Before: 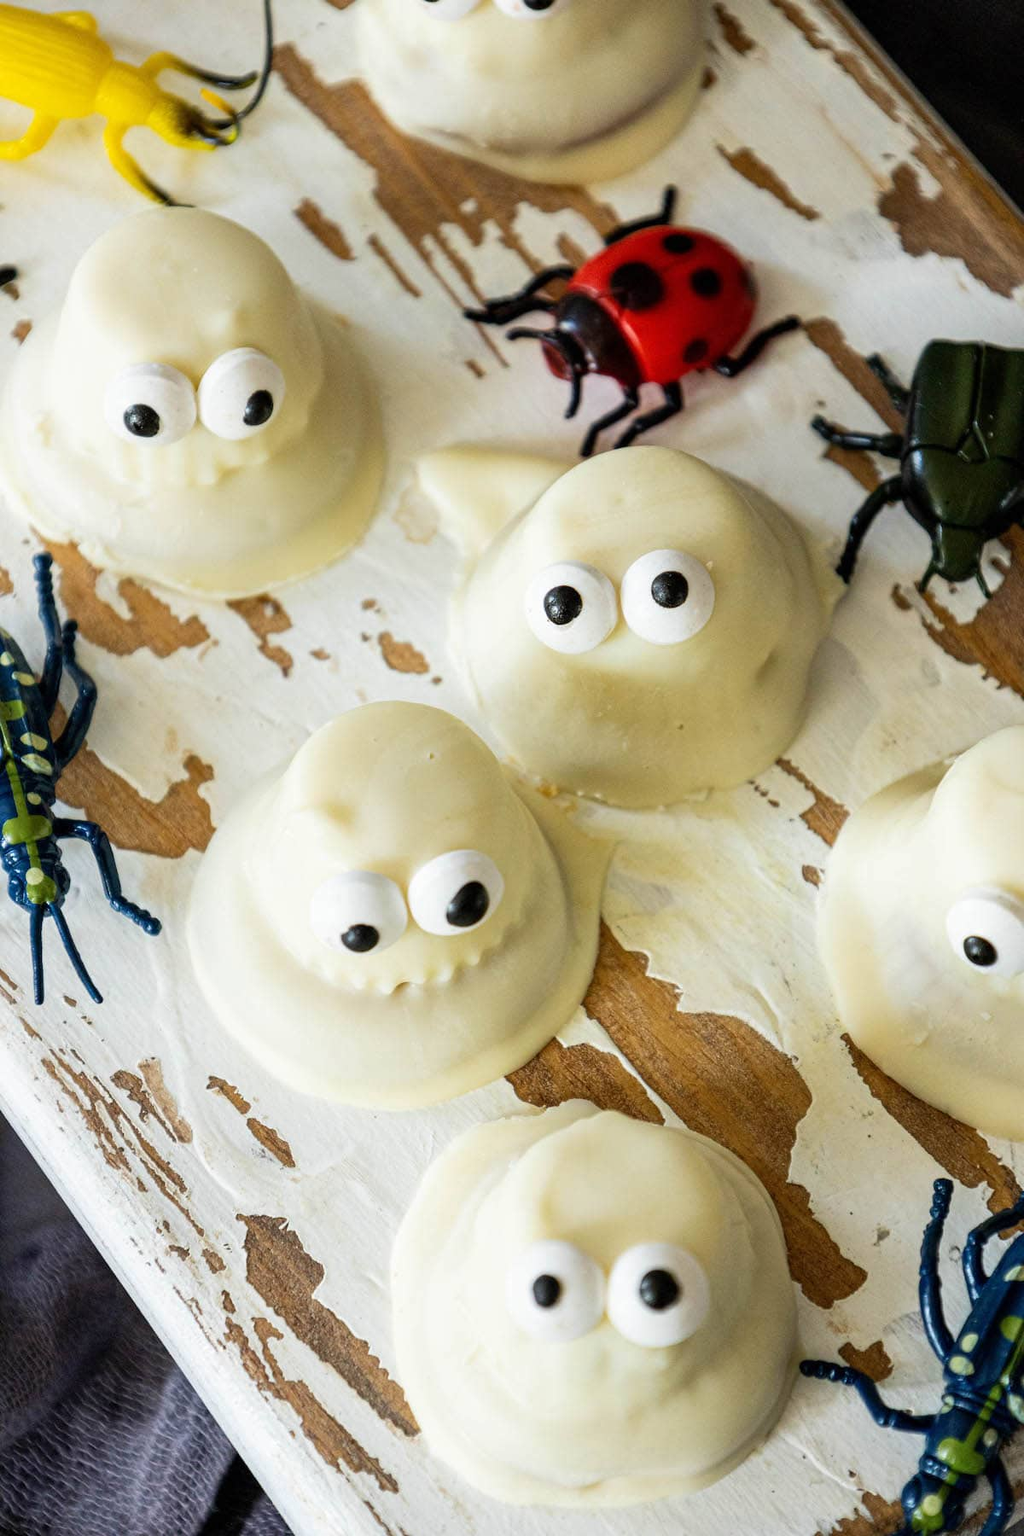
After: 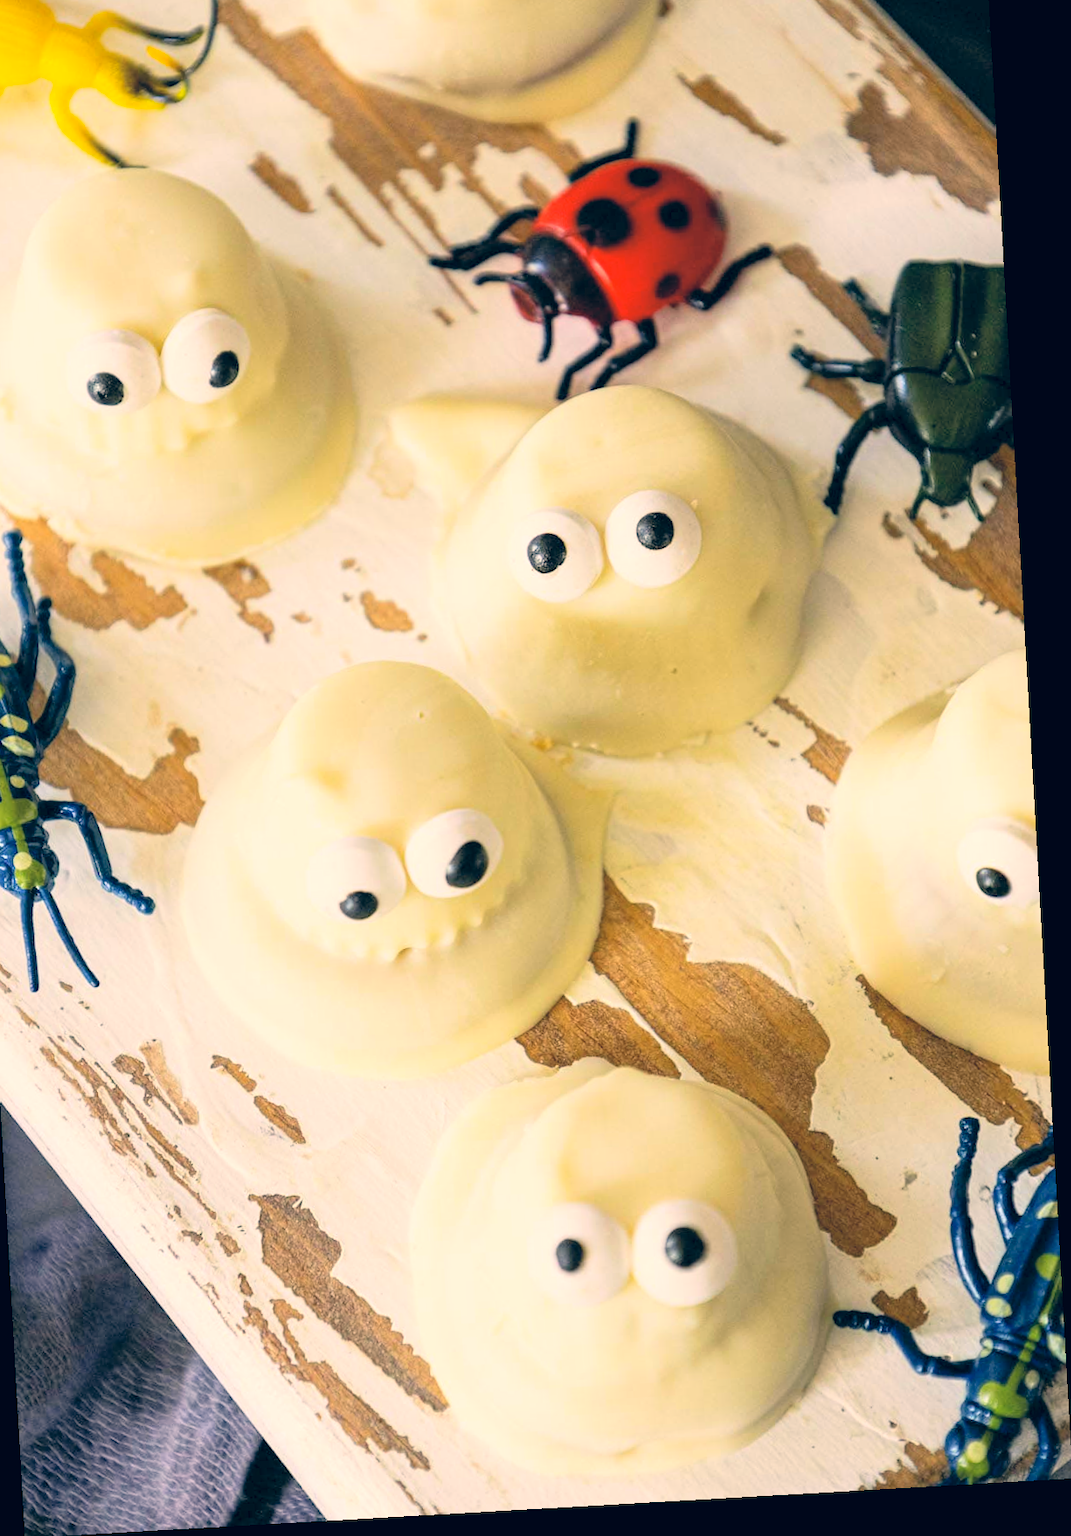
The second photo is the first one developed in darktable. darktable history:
color correction: highlights a* 10.27, highlights b* 14.81, shadows a* -10.32, shadows b* -14.91
contrast brightness saturation: contrast 0.1, brightness 0.316, saturation 0.145
crop and rotate: angle 3.25°, left 5.651%, top 5.701%
